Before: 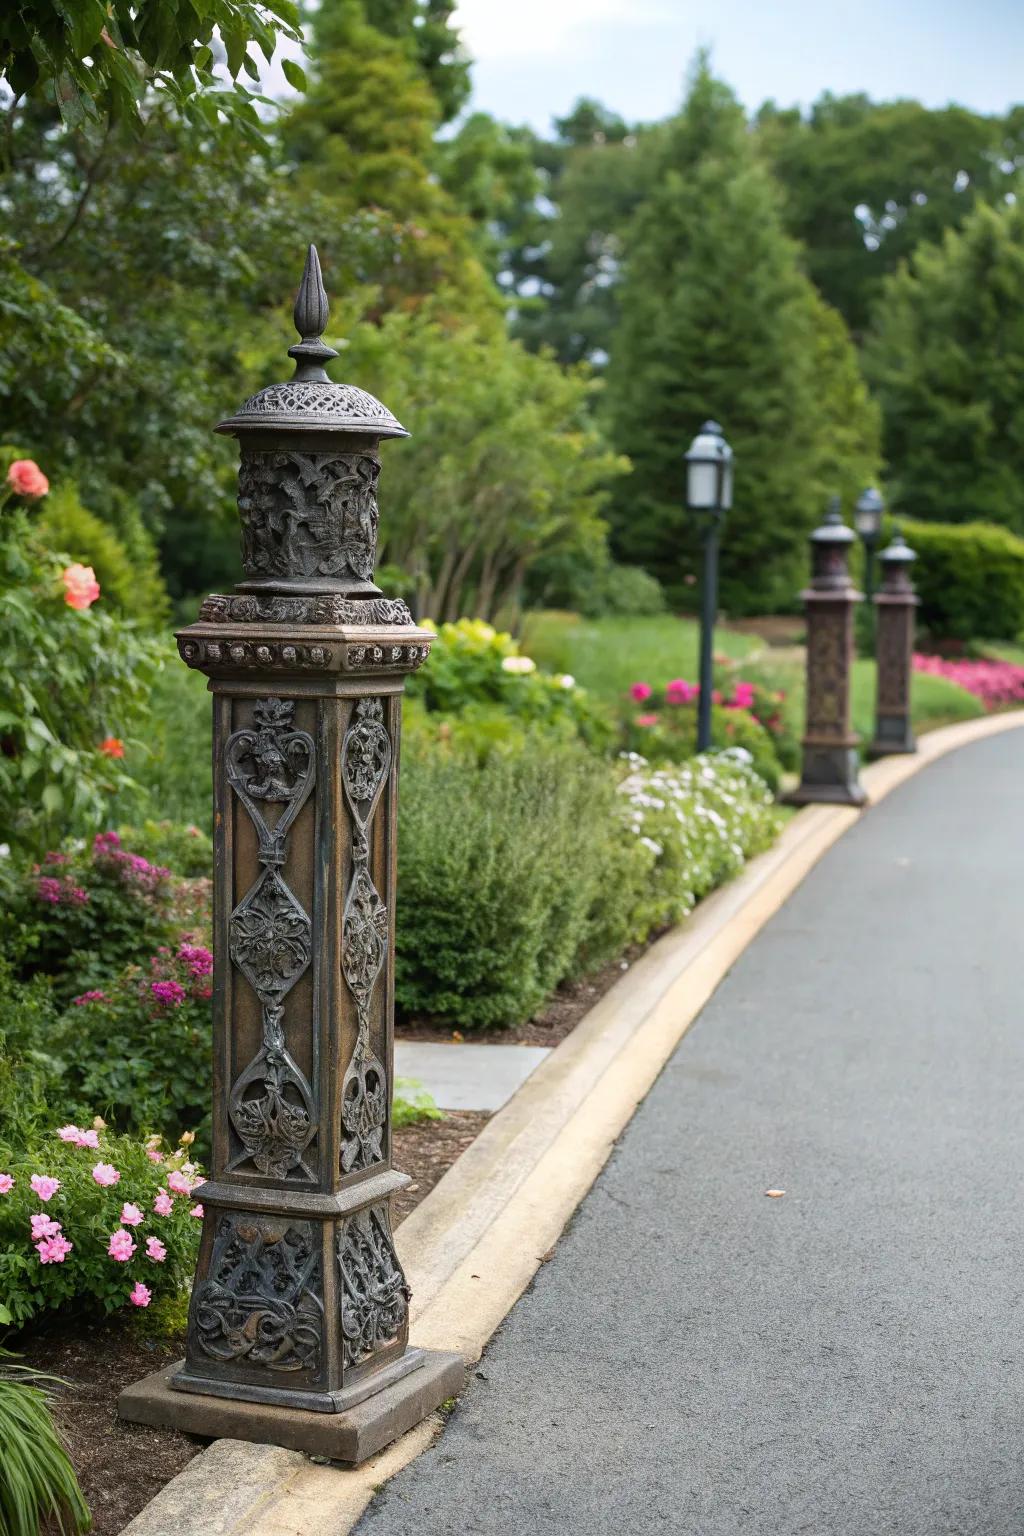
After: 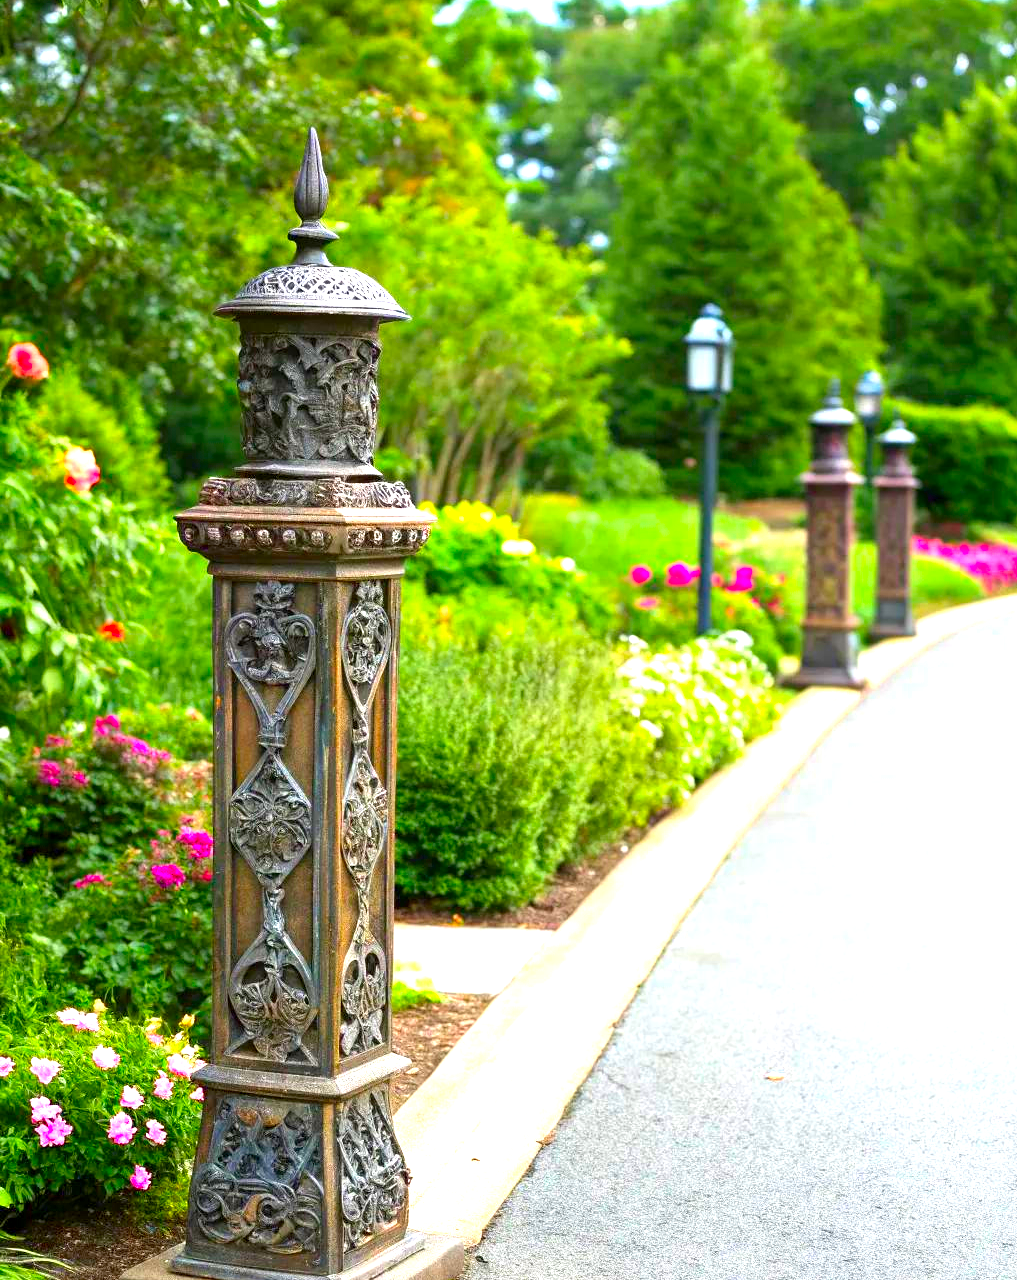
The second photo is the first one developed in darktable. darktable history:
exposure: black level correction 0.001, exposure 1.3 EV, compensate highlight preservation false
tone equalizer: on, module defaults
color correction: saturation 1.8
crop: top 7.625%, bottom 8.027%
